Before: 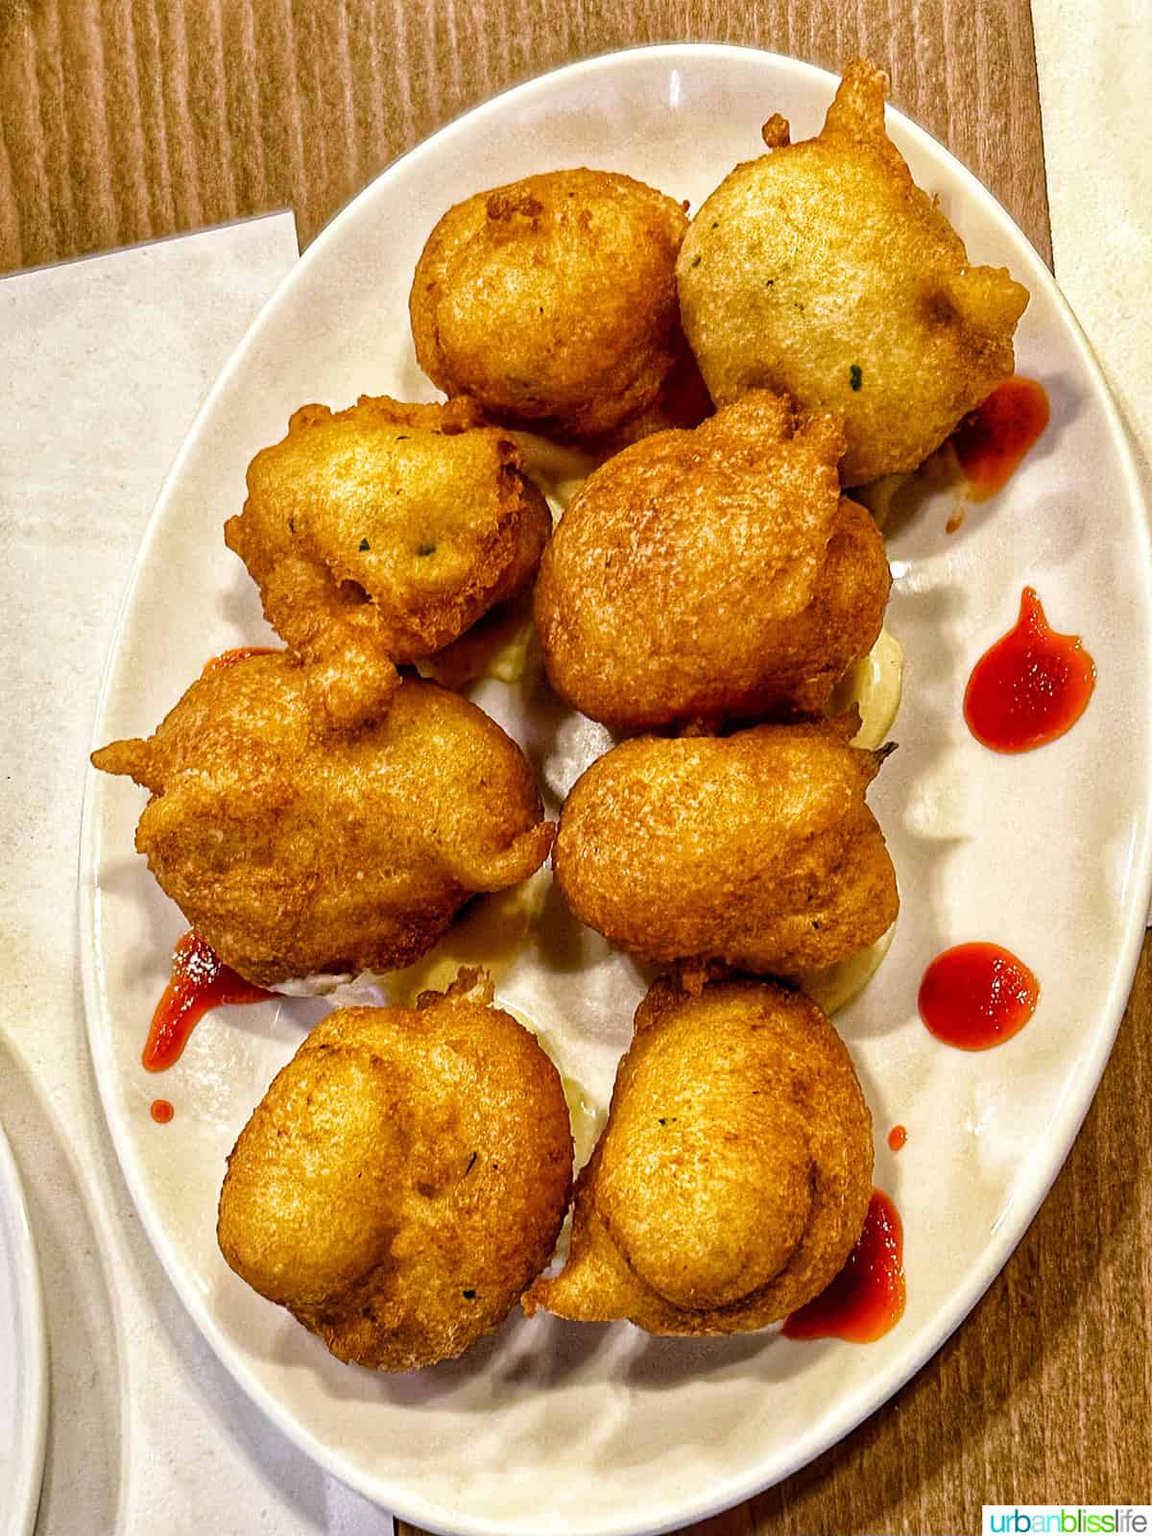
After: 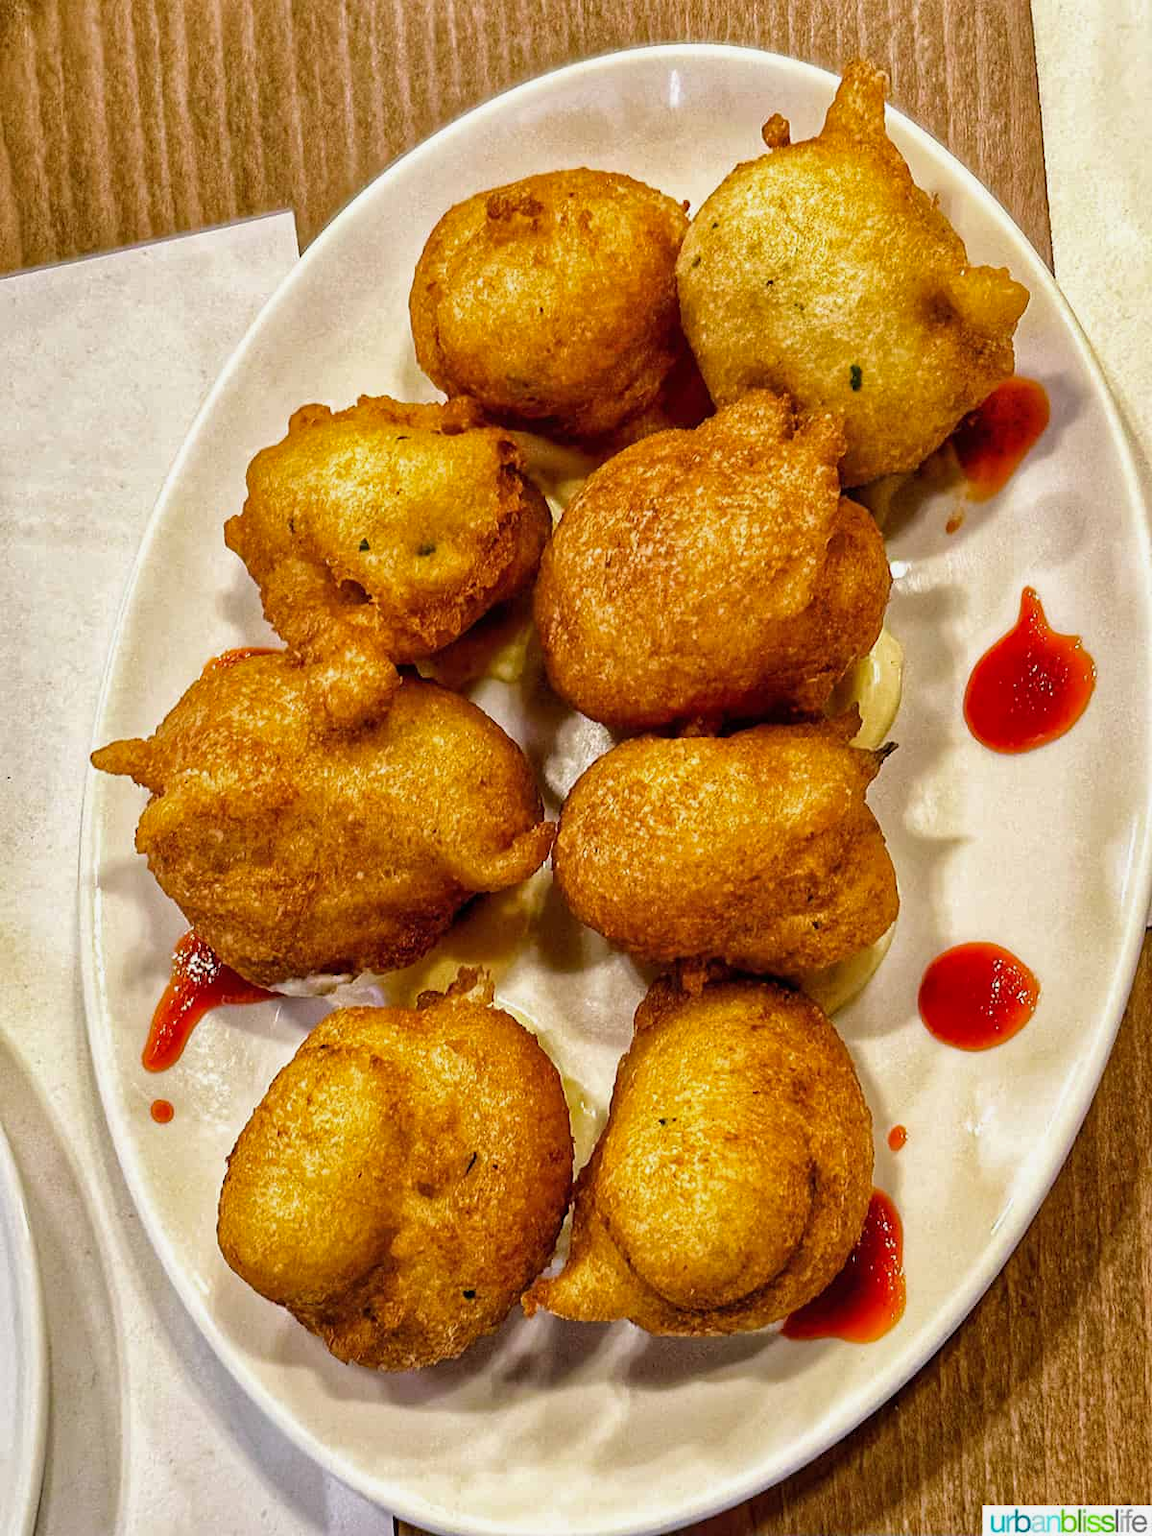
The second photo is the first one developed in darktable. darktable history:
shadows and highlights: shadows 25.12, white point adjustment -3, highlights -29.98
